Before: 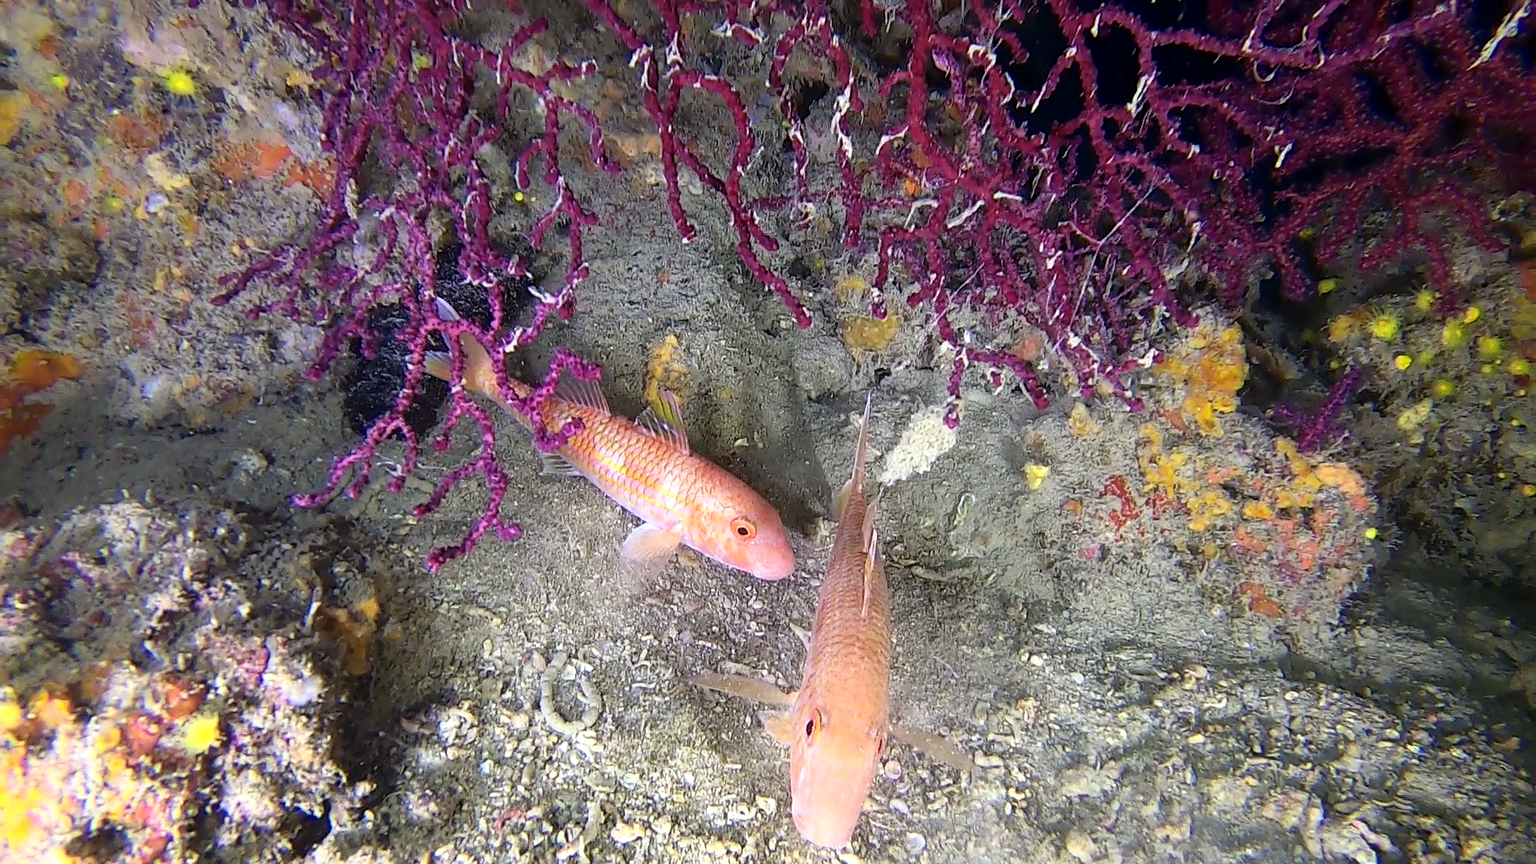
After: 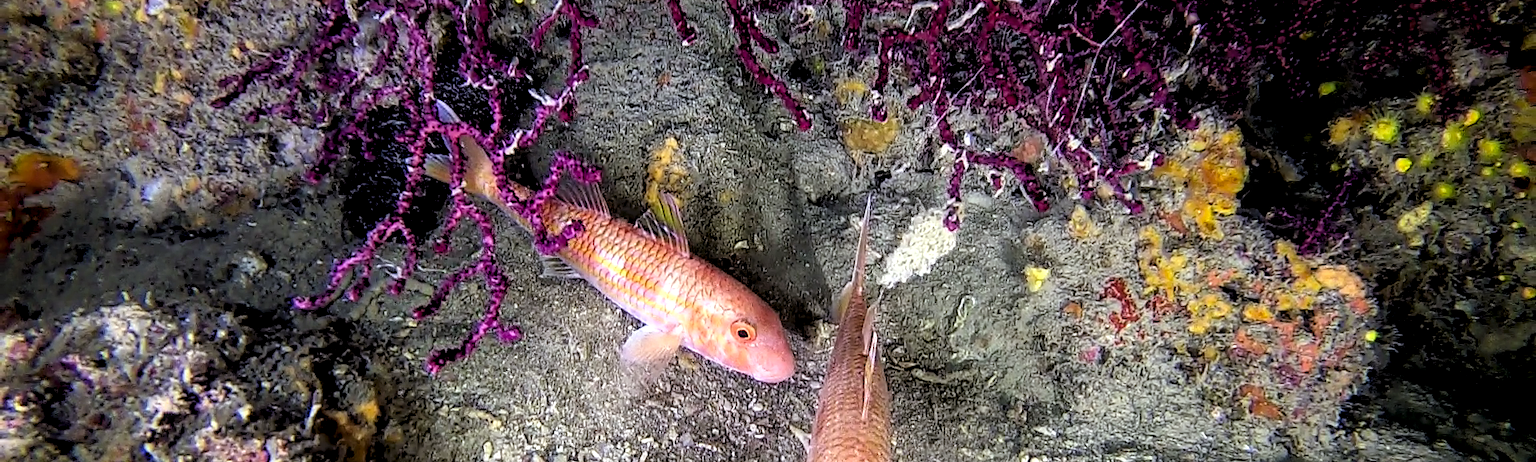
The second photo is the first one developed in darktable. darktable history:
crop and rotate: top 23.043%, bottom 23.437%
rgb levels: levels [[0.029, 0.461, 0.922], [0, 0.5, 1], [0, 0.5, 1]]
local contrast: on, module defaults
contrast brightness saturation: contrast 0.07, brightness -0.13, saturation 0.06
